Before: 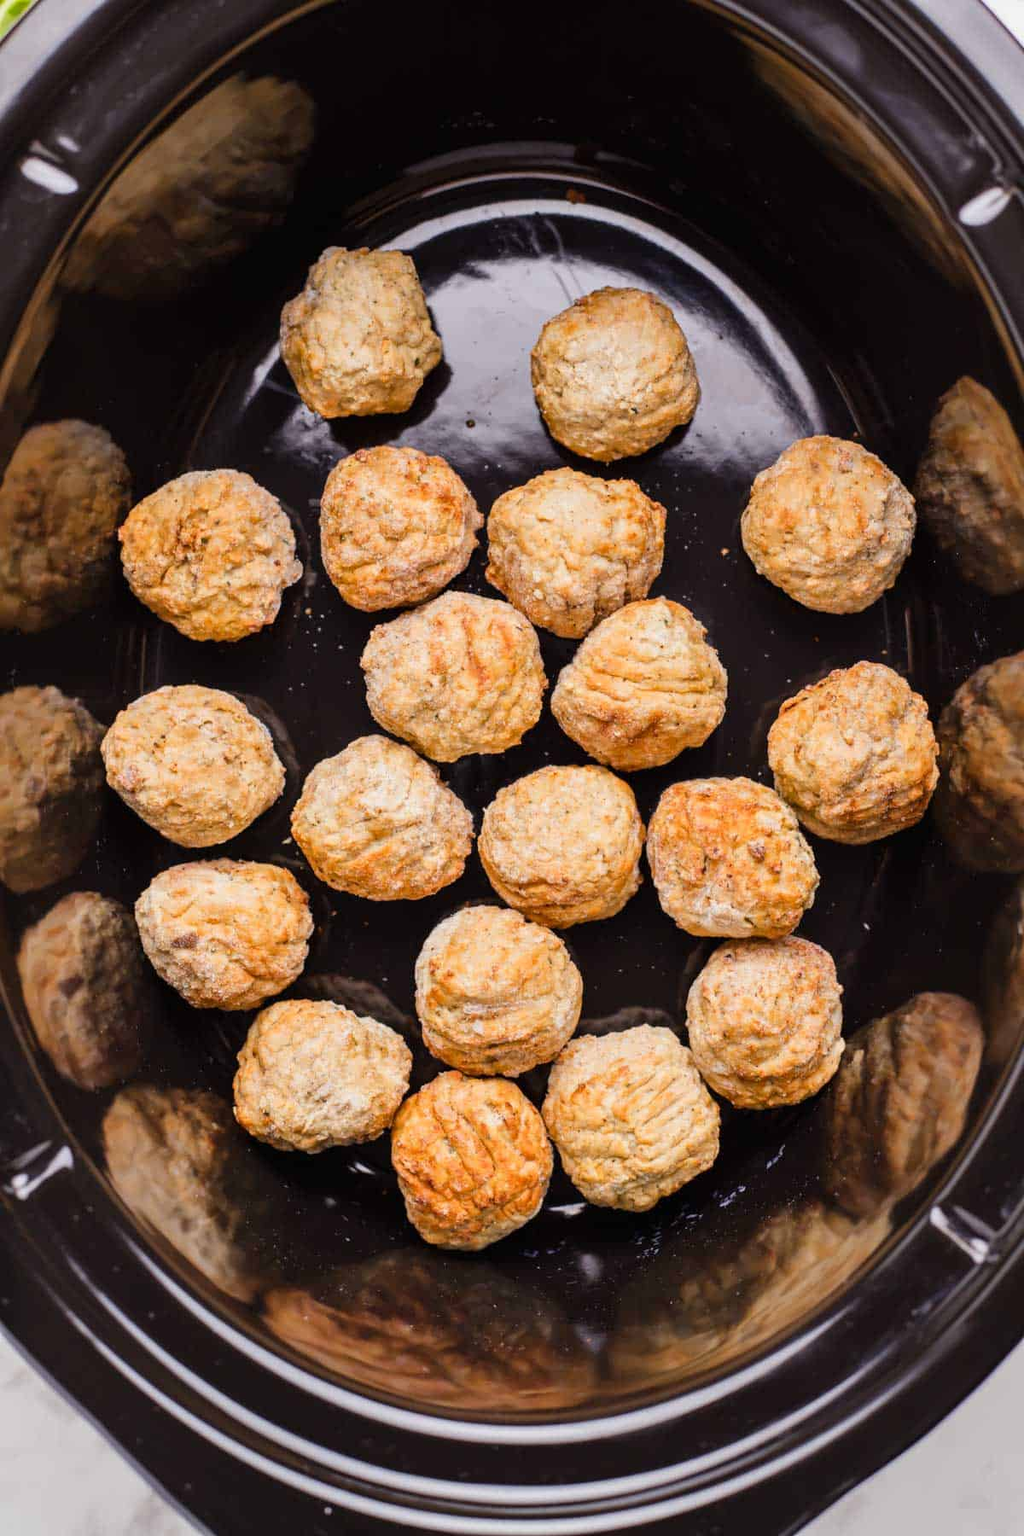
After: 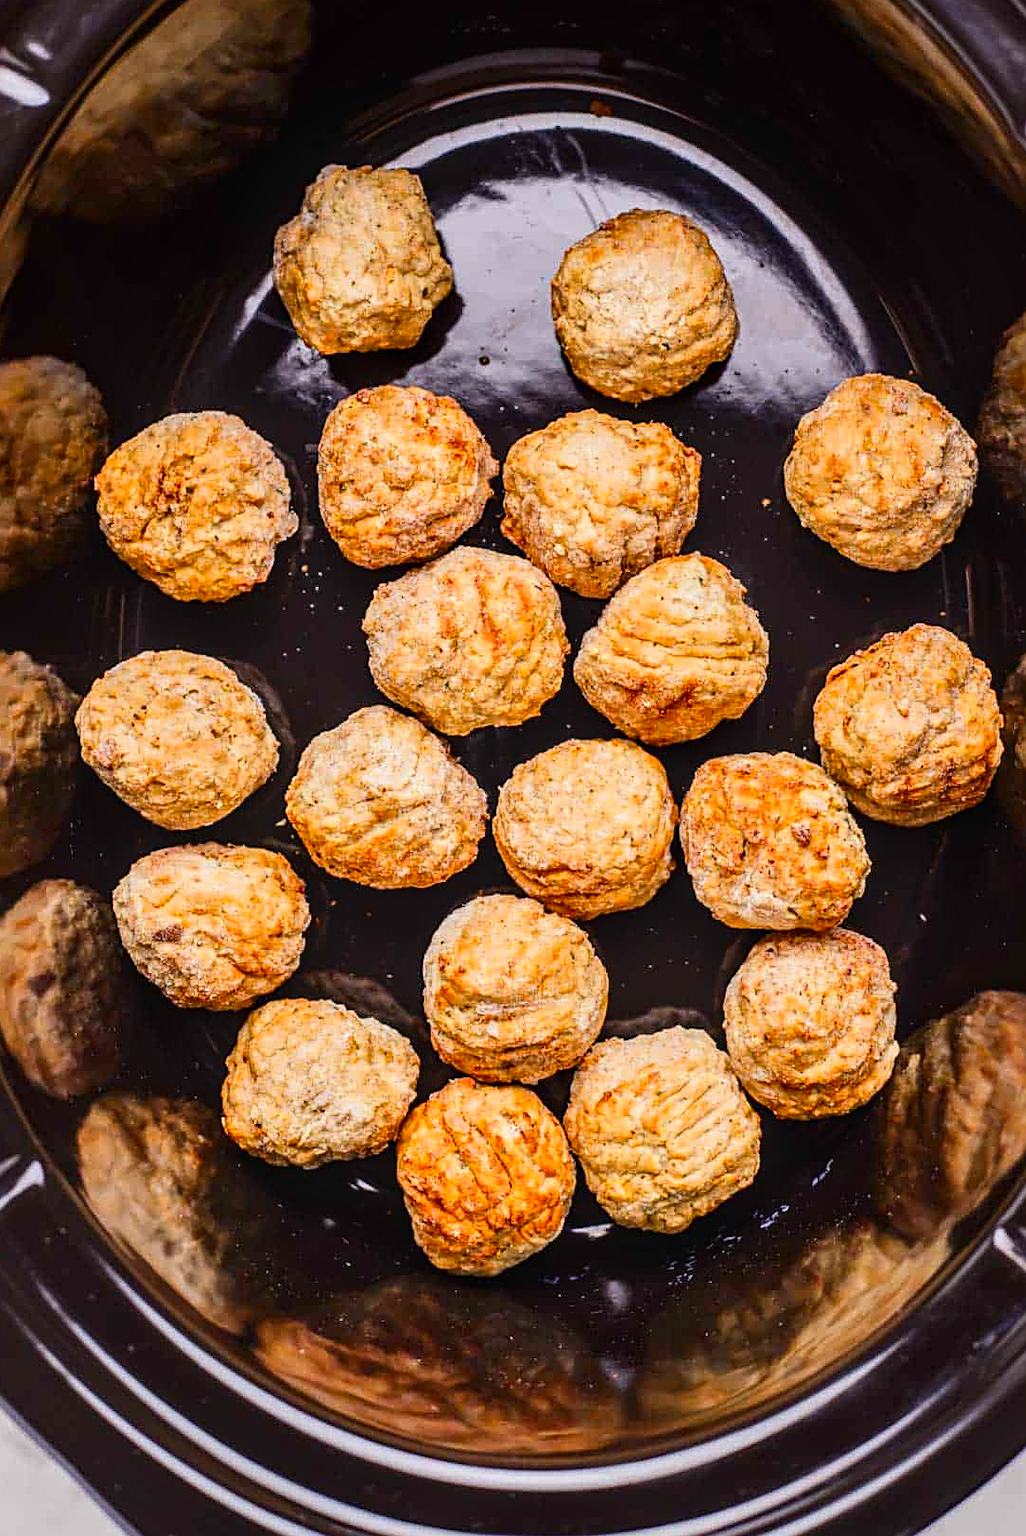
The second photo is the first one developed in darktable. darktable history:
crop: left 3.33%, top 6.431%, right 6.107%, bottom 3.24%
sharpen: on, module defaults
contrast brightness saturation: contrast 0.159, saturation 0.322
local contrast: on, module defaults
